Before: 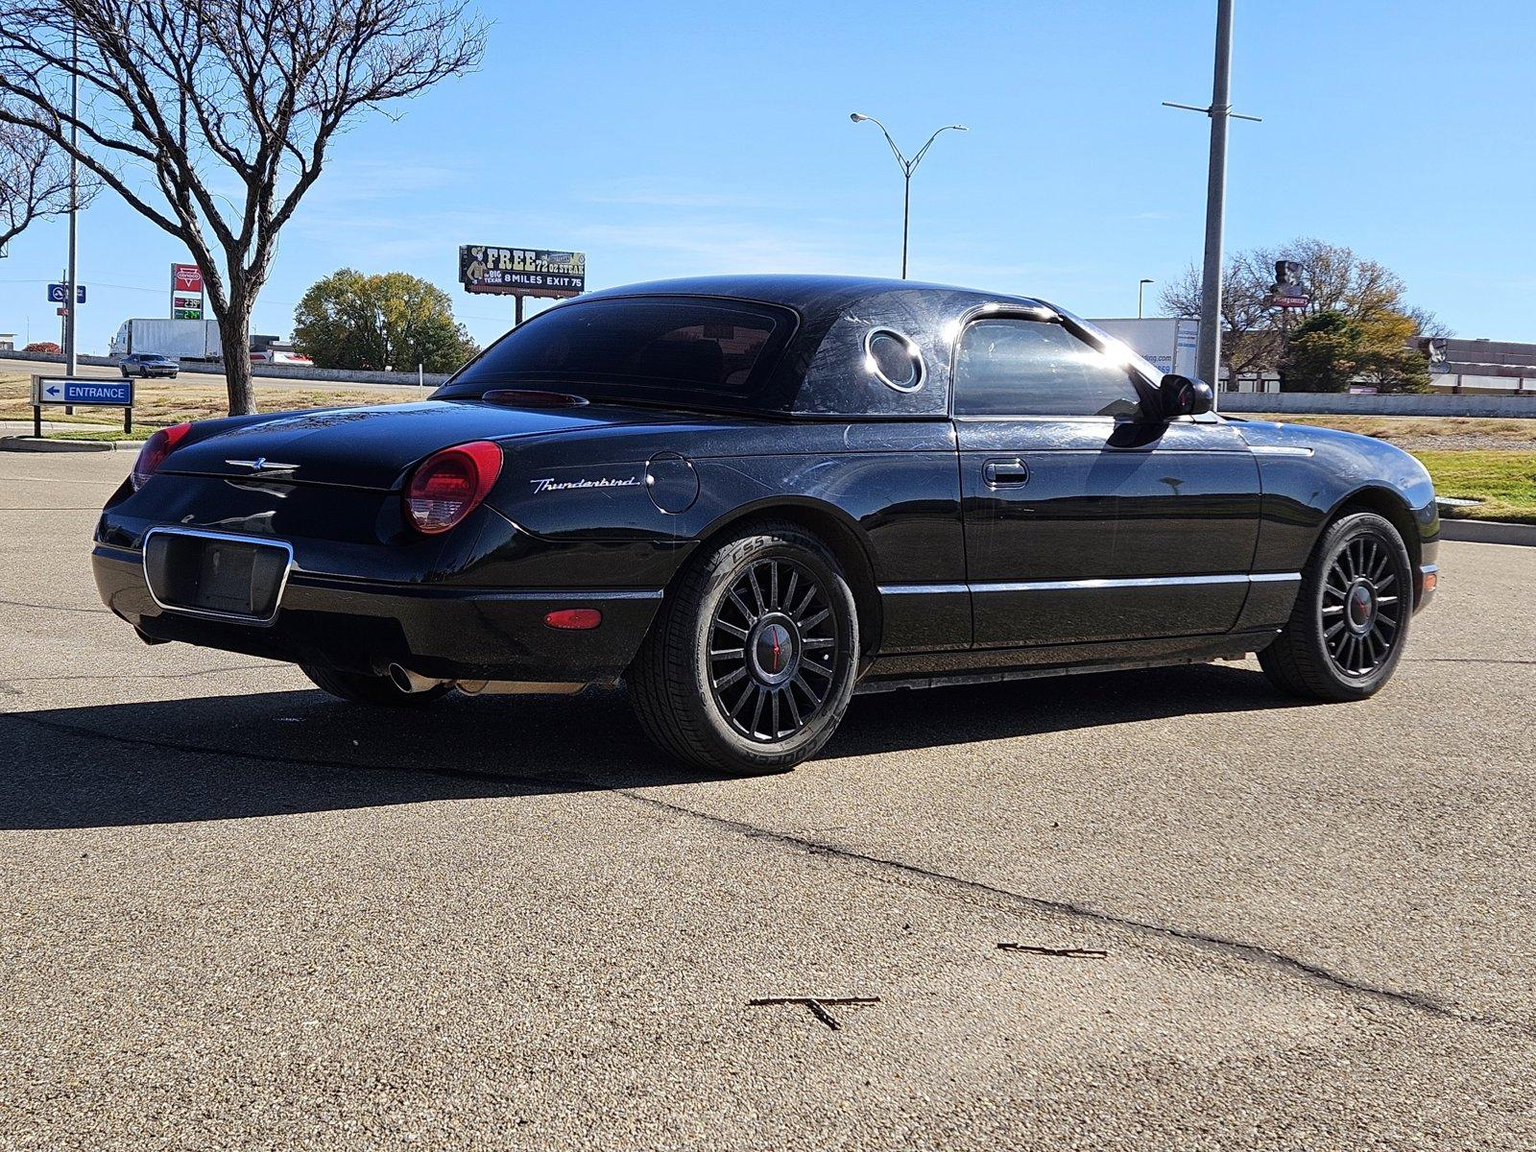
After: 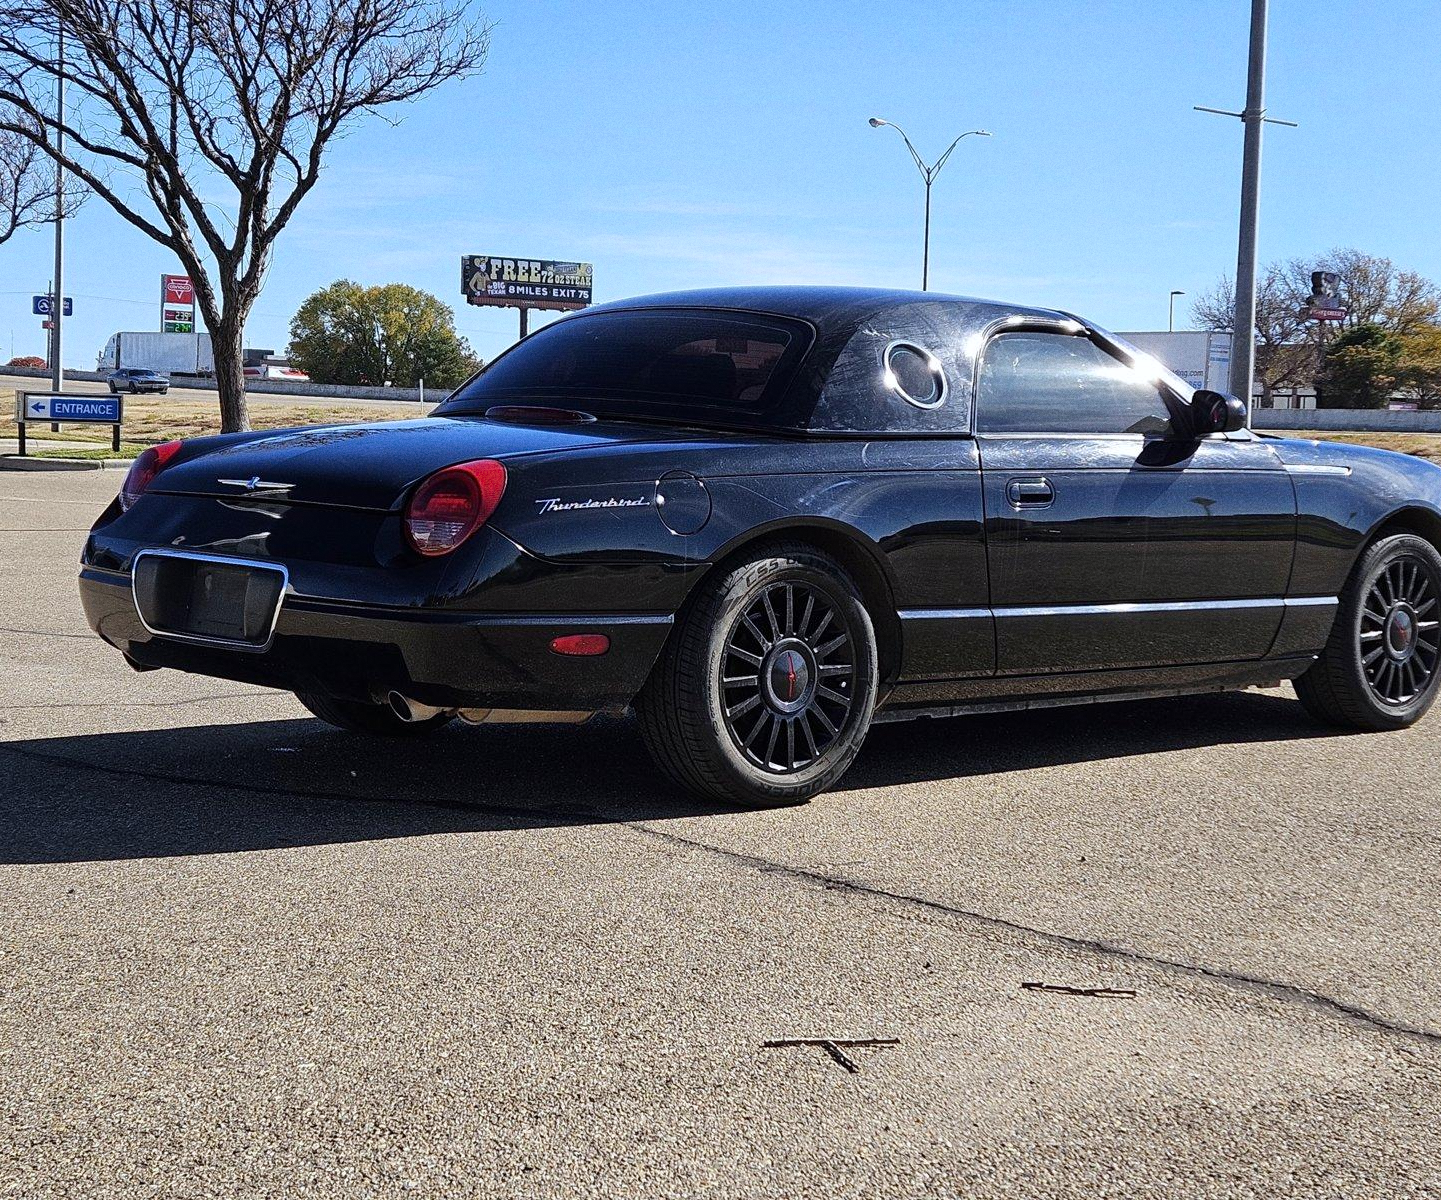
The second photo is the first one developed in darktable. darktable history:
crop and rotate: left 1.088%, right 8.807%
white balance: red 0.988, blue 1.017
grain: coarseness 0.09 ISO
